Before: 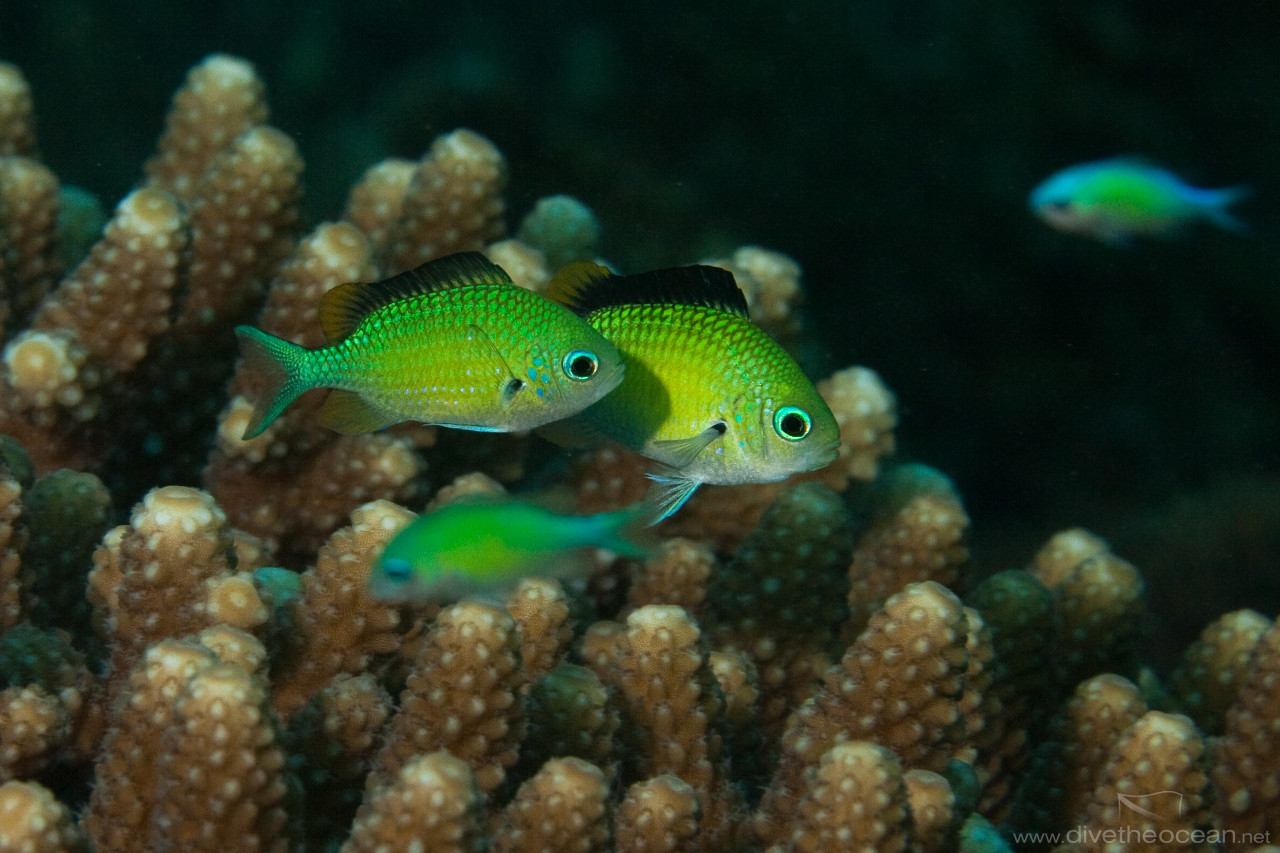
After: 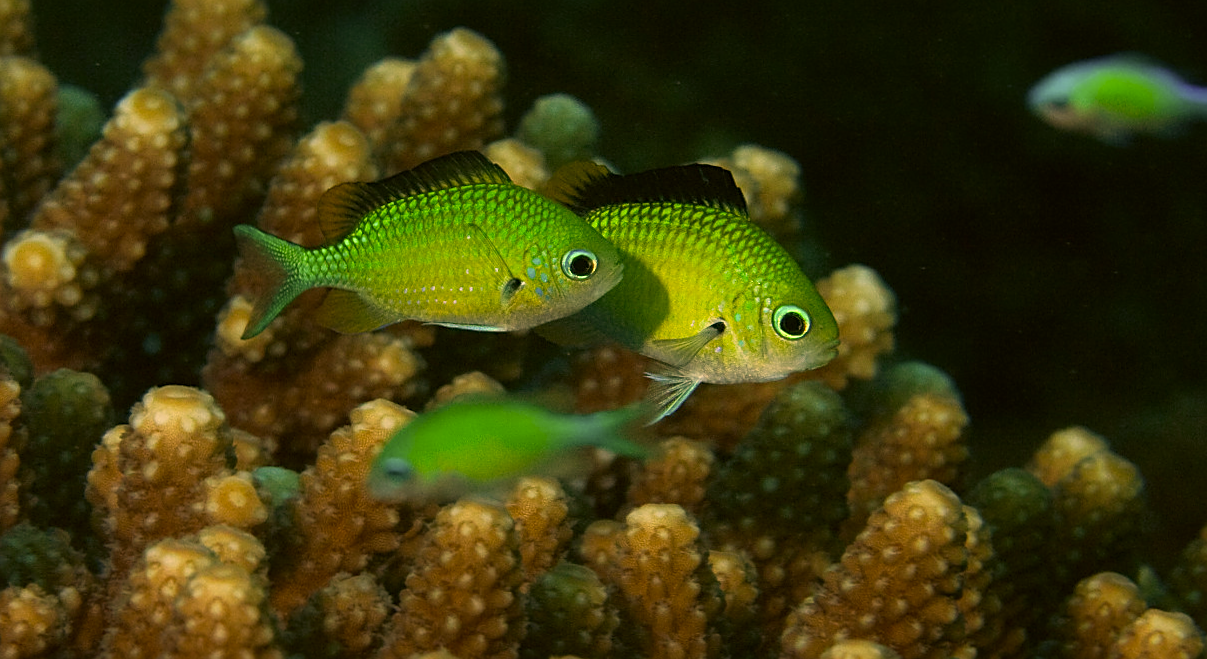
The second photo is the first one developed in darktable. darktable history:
crop and rotate: angle 0.074°, top 11.806%, right 5.466%, bottom 10.755%
color correction: highlights a* 18.12, highlights b* 35.12, shadows a* 1.18, shadows b* 6.82, saturation 1.02
sharpen: on, module defaults
